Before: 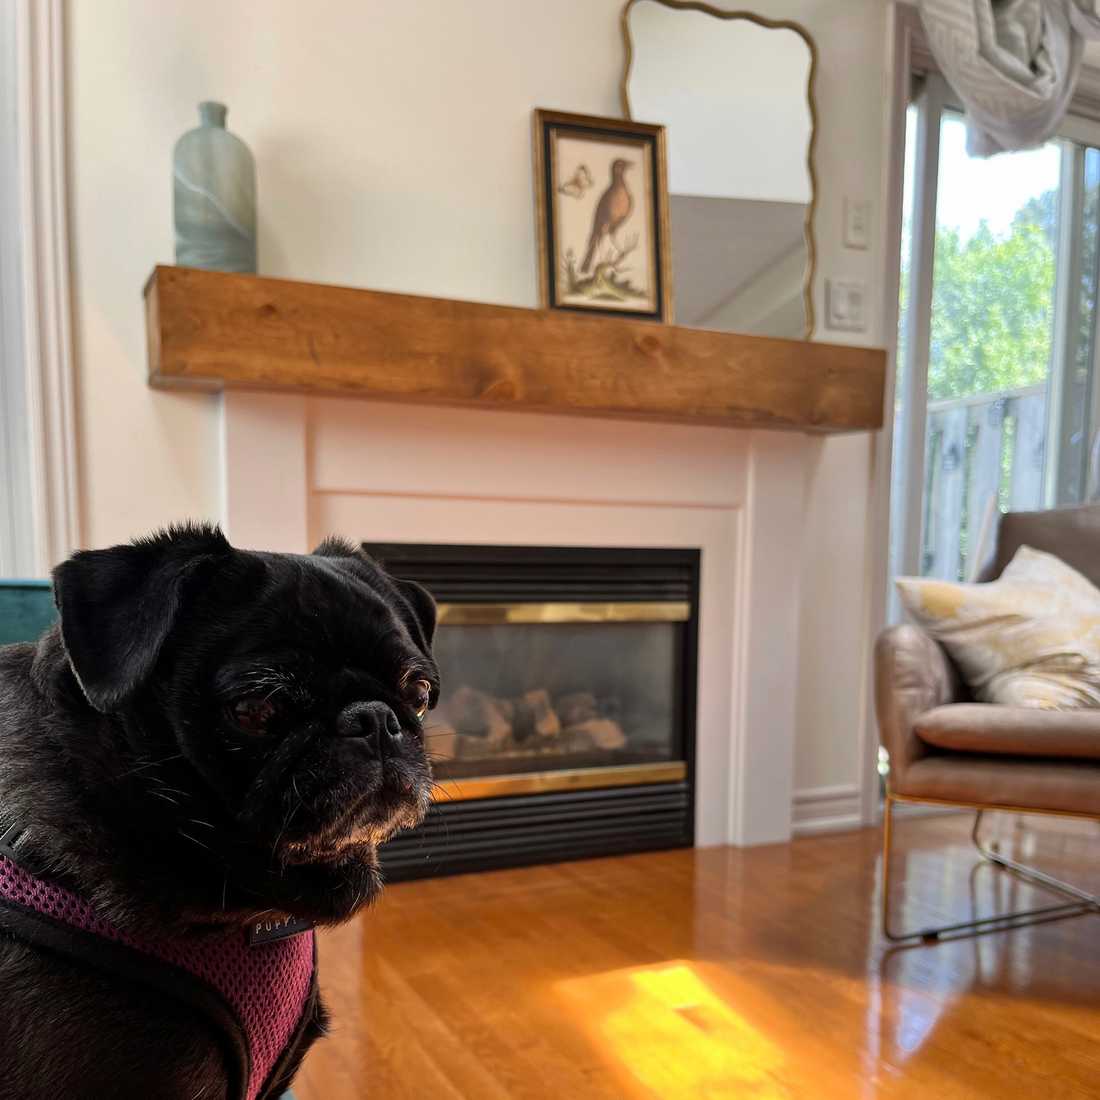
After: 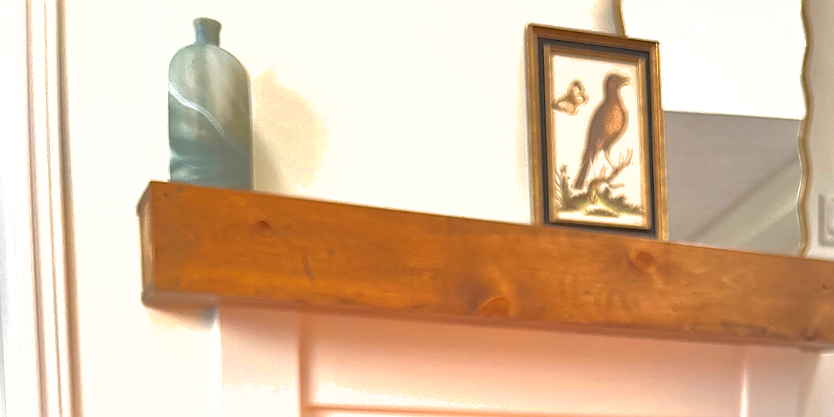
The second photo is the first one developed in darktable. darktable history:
shadows and highlights: highlights -59.74
crop: left 0.556%, top 7.648%, right 23.593%, bottom 54.43%
exposure: black level correction 0, exposure 1.032 EV, compensate highlight preservation false
sharpen: radius 1.368, amount 1.266, threshold 0.662
color zones: curves: ch0 [(0, 0.5) (0.143, 0.5) (0.286, 0.5) (0.429, 0.495) (0.571, 0.437) (0.714, 0.44) (0.857, 0.496) (1, 0.5)]
